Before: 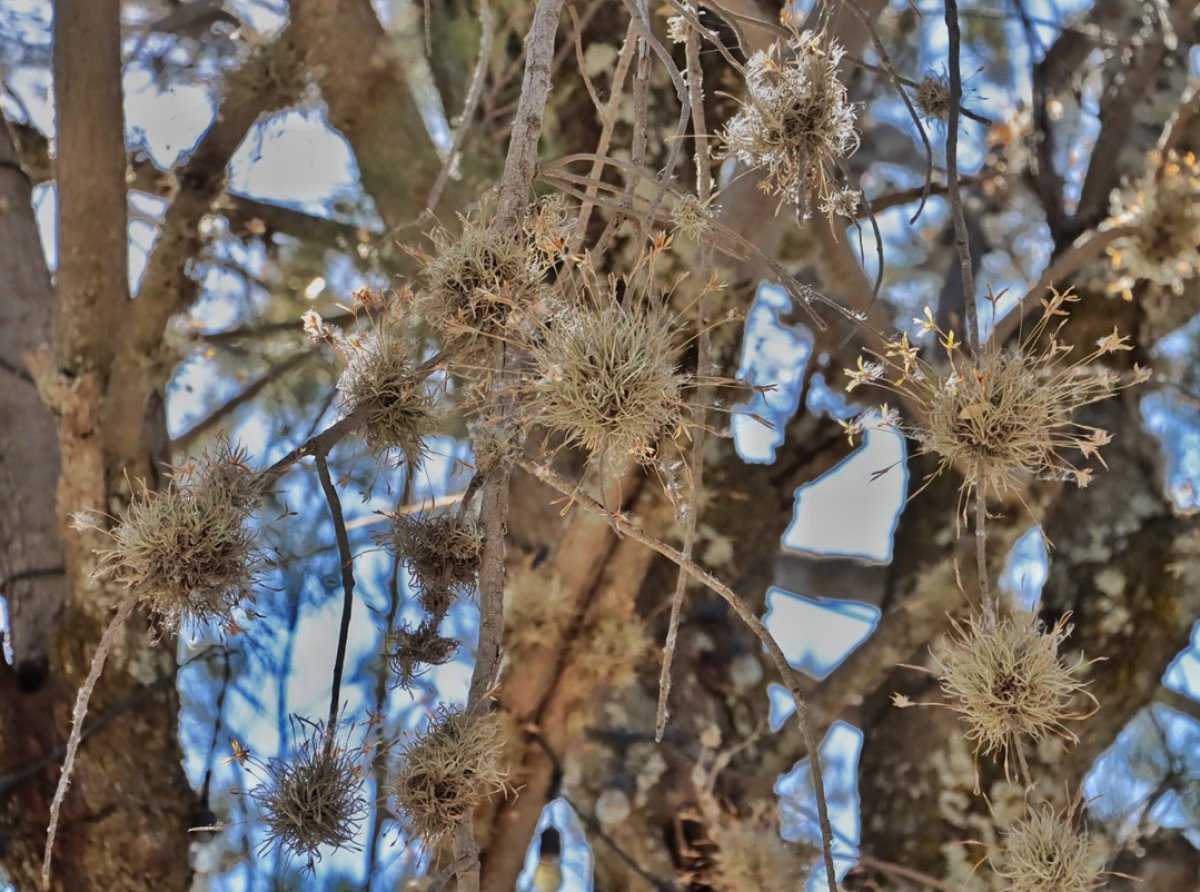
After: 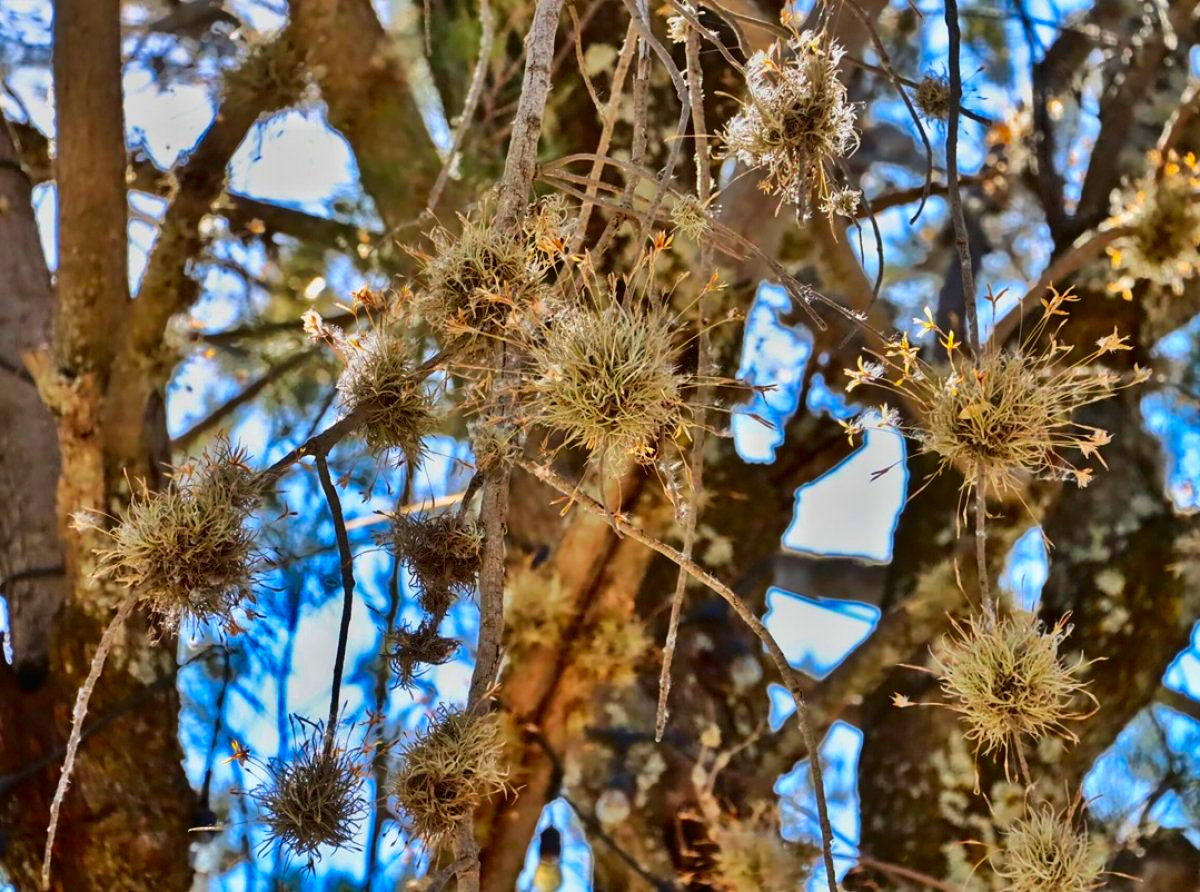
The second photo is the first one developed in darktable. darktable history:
contrast brightness saturation: contrast 0.263, brightness 0.012, saturation 0.862
